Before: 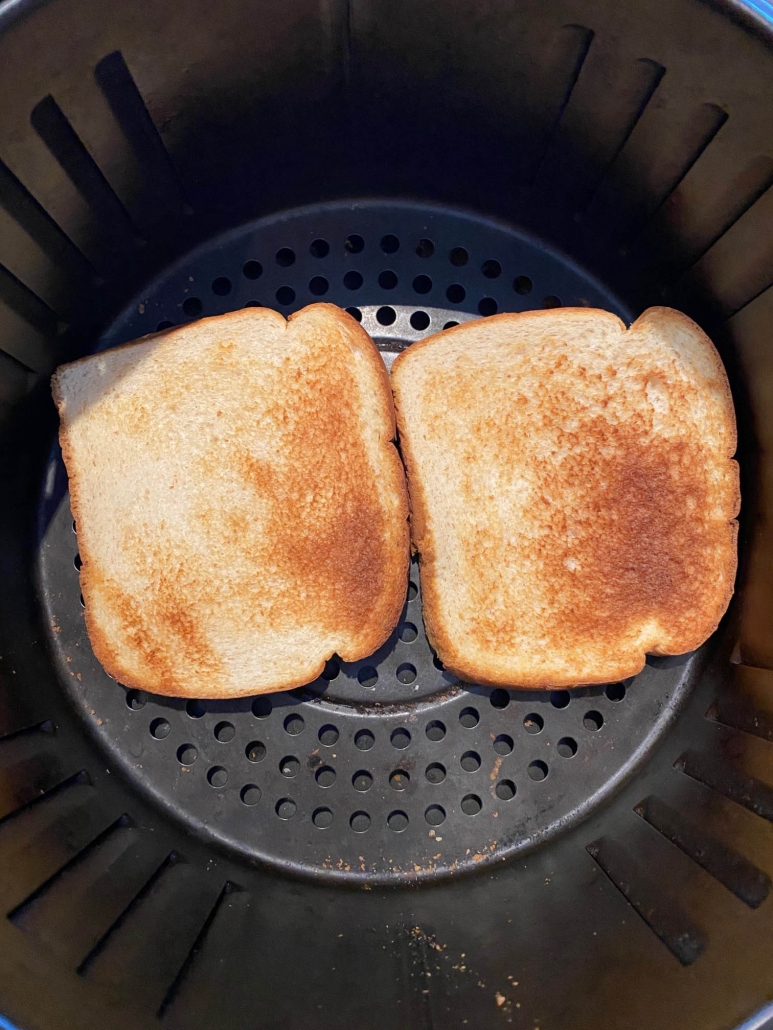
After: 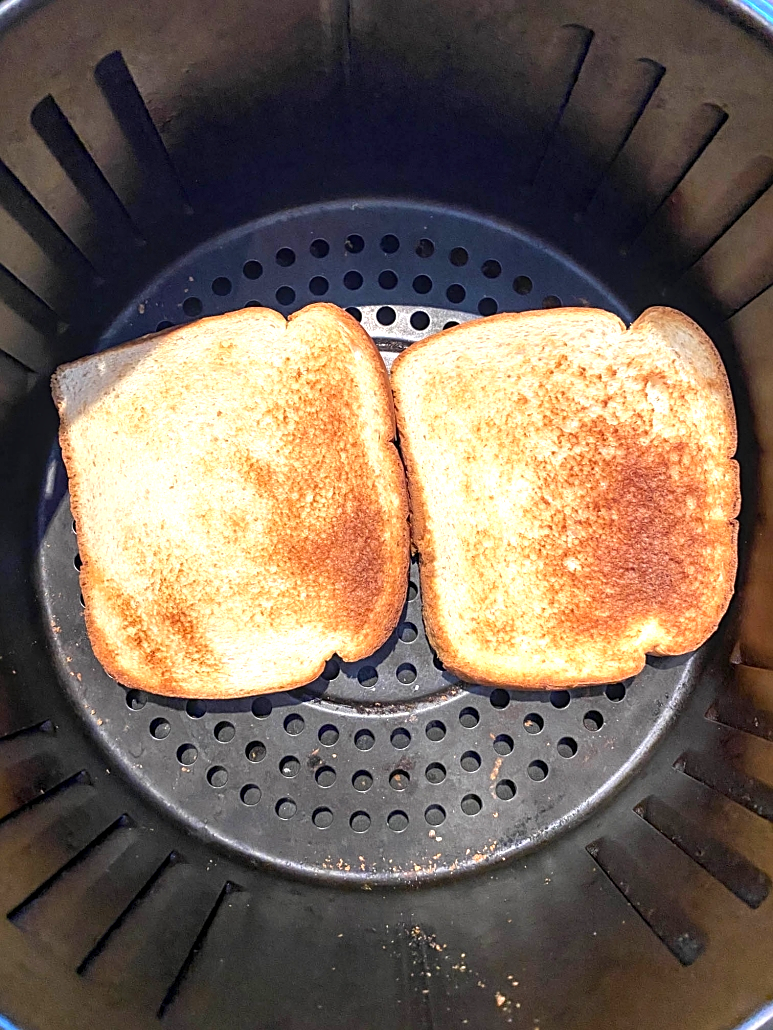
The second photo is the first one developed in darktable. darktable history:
local contrast: on, module defaults
sharpen: on, module defaults
exposure: black level correction 0, exposure 0.9 EV, compensate highlight preservation false
